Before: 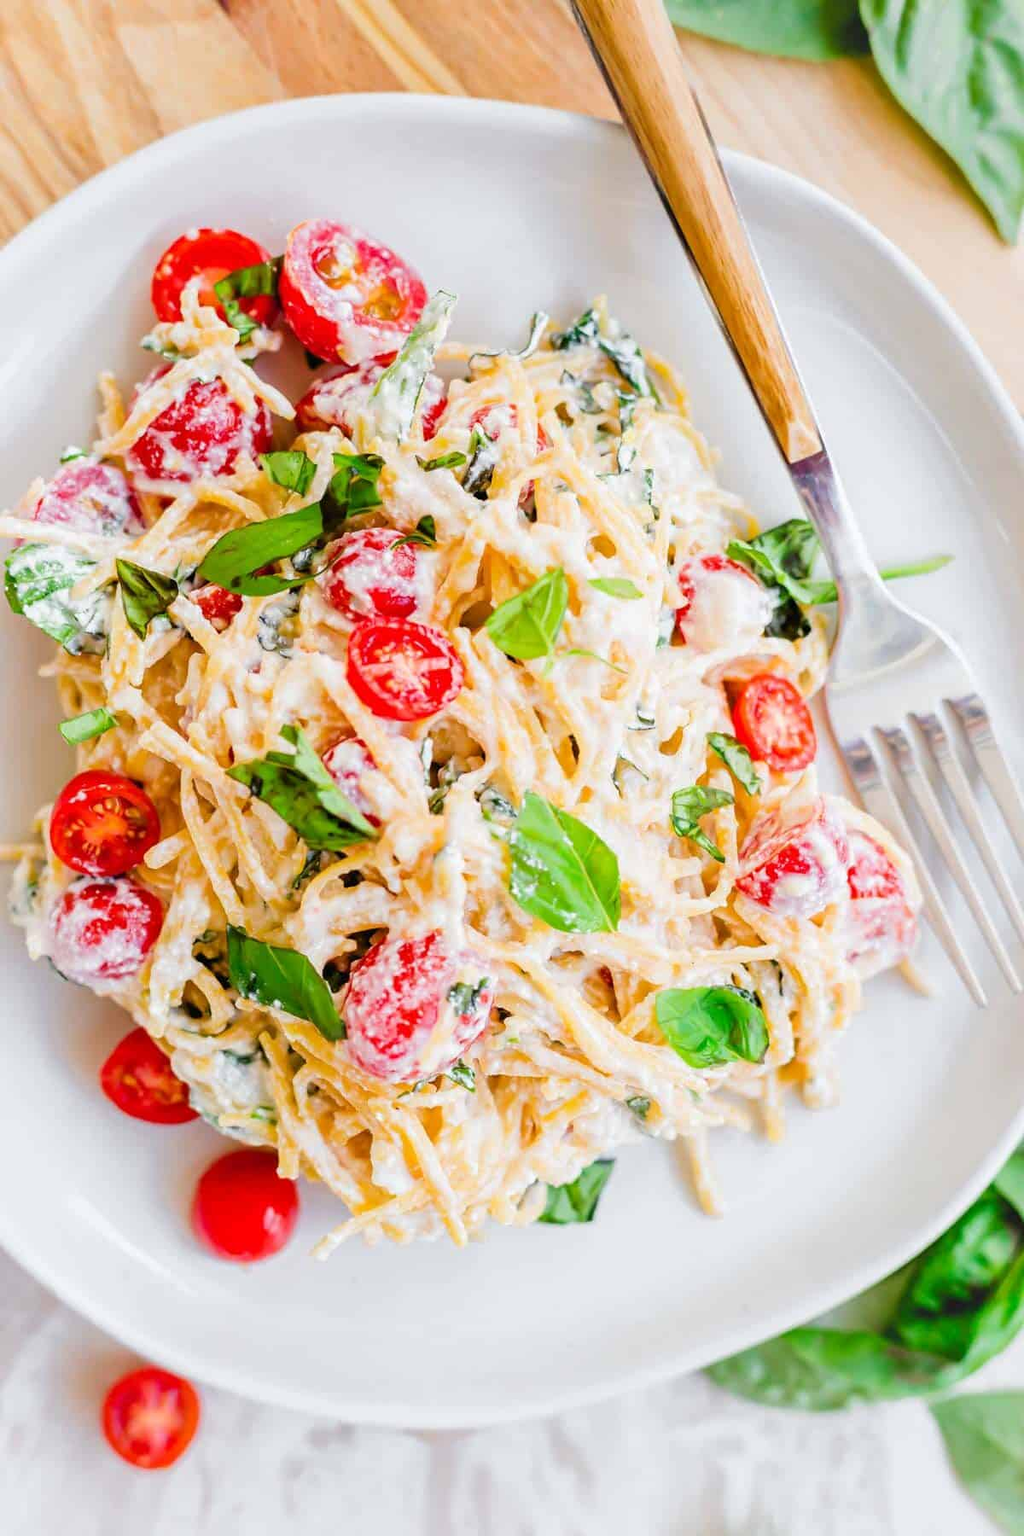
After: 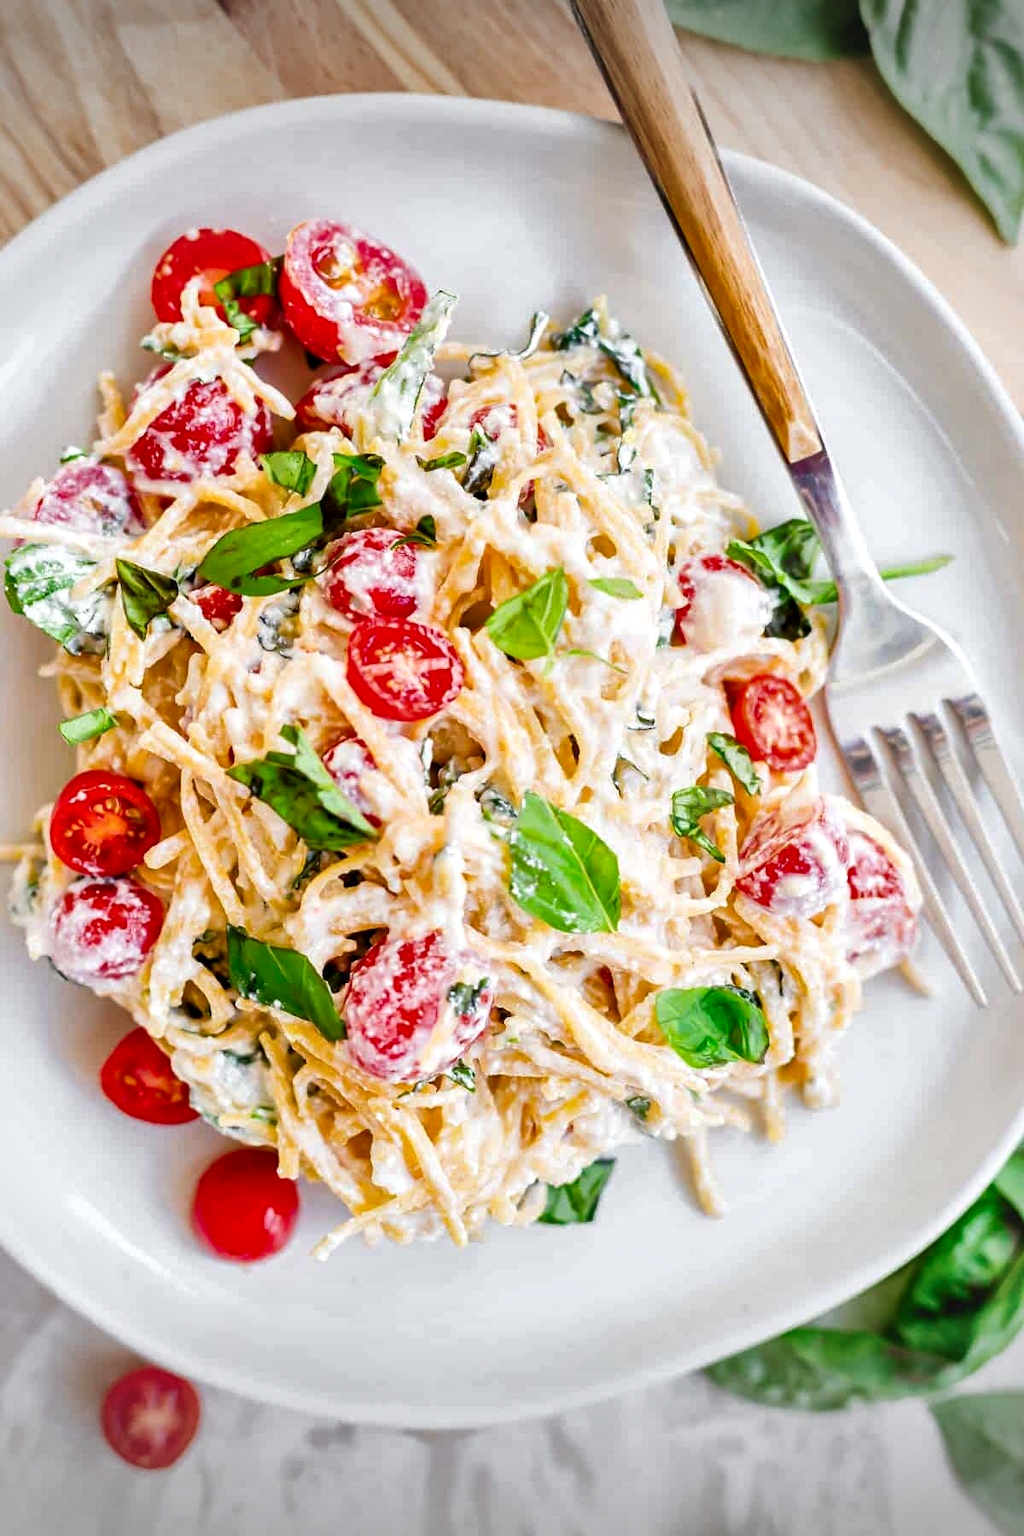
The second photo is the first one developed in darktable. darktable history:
vignetting: fall-off start 99.91%, width/height ratio 1.306
shadows and highlights: shadows 52.1, highlights -28.26, soften with gaussian
local contrast: mode bilateral grid, contrast 24, coarseness 61, detail 151%, midtone range 0.2
